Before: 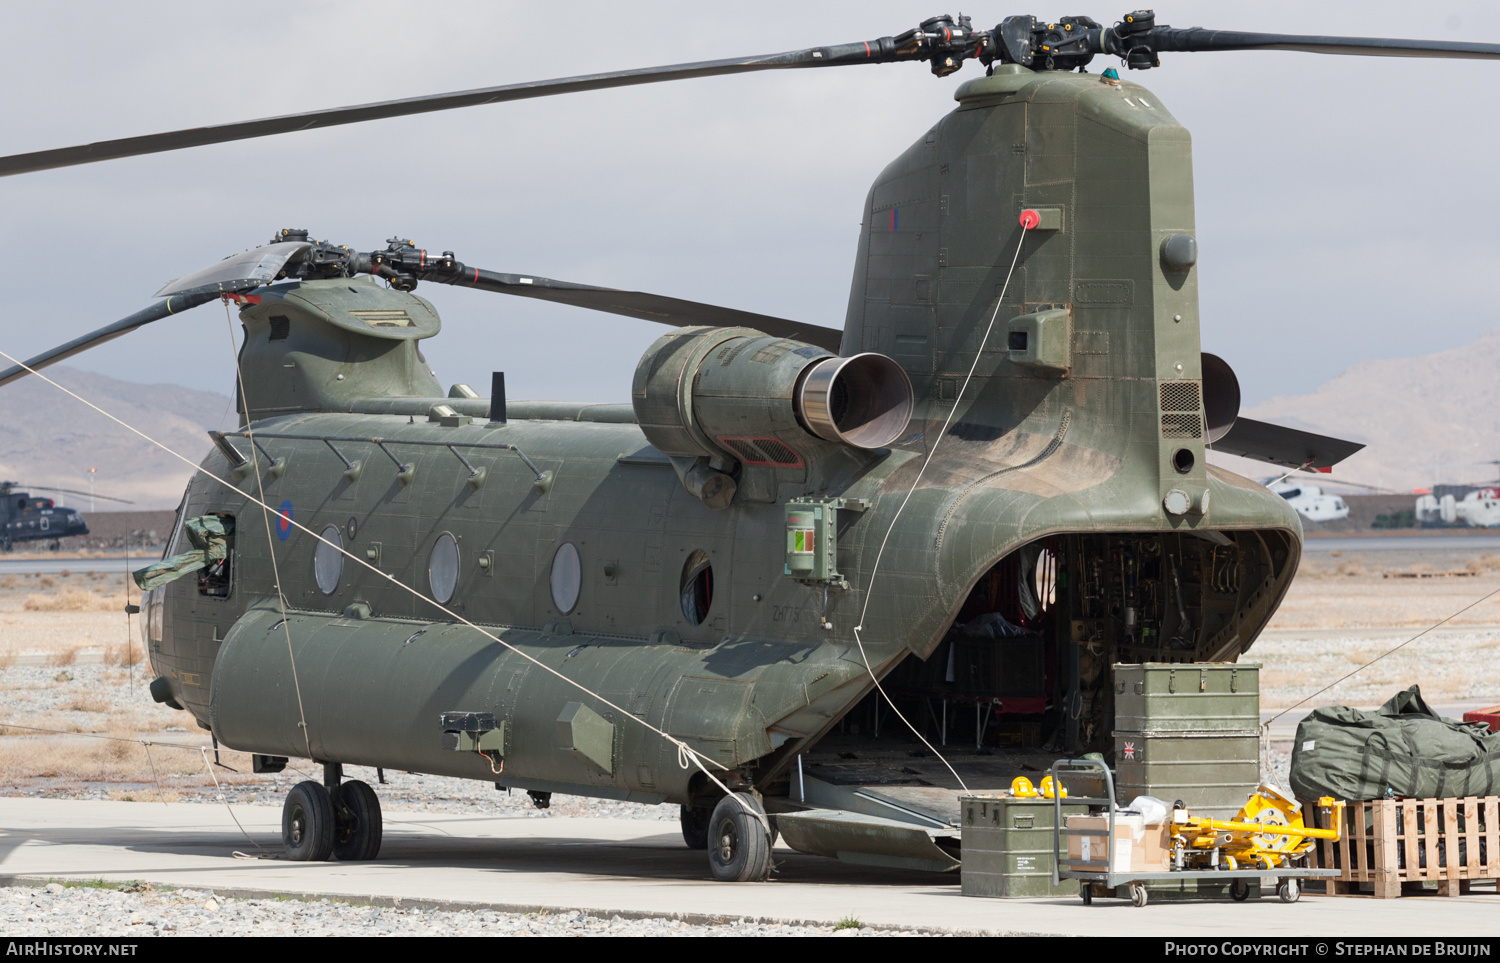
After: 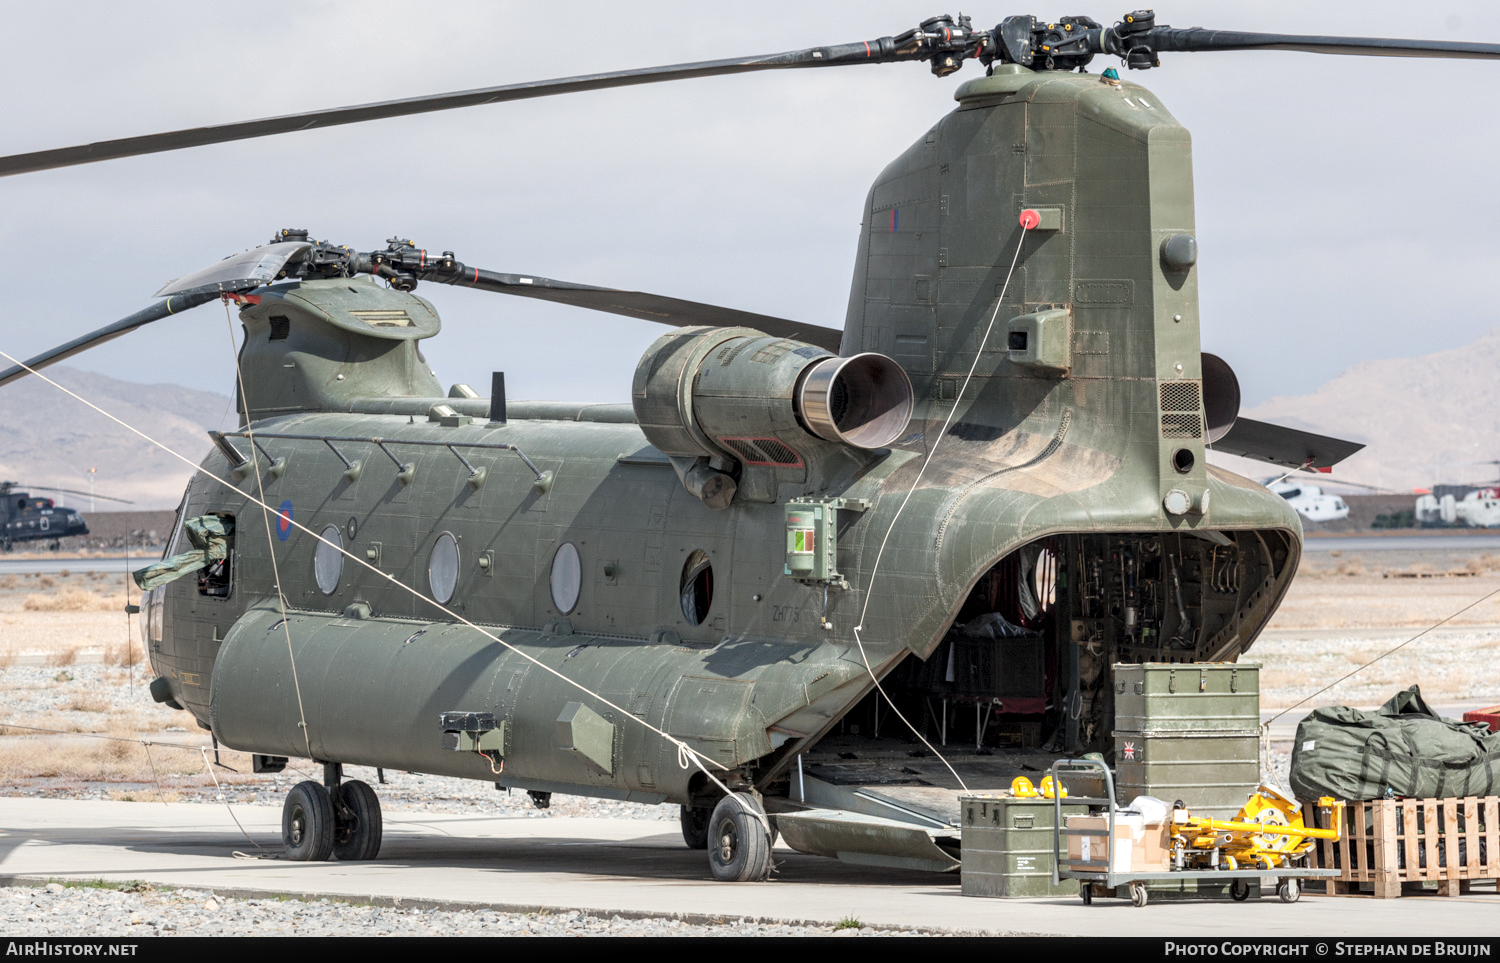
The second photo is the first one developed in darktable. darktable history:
local contrast: detail 150%
contrast brightness saturation: brightness 0.15
